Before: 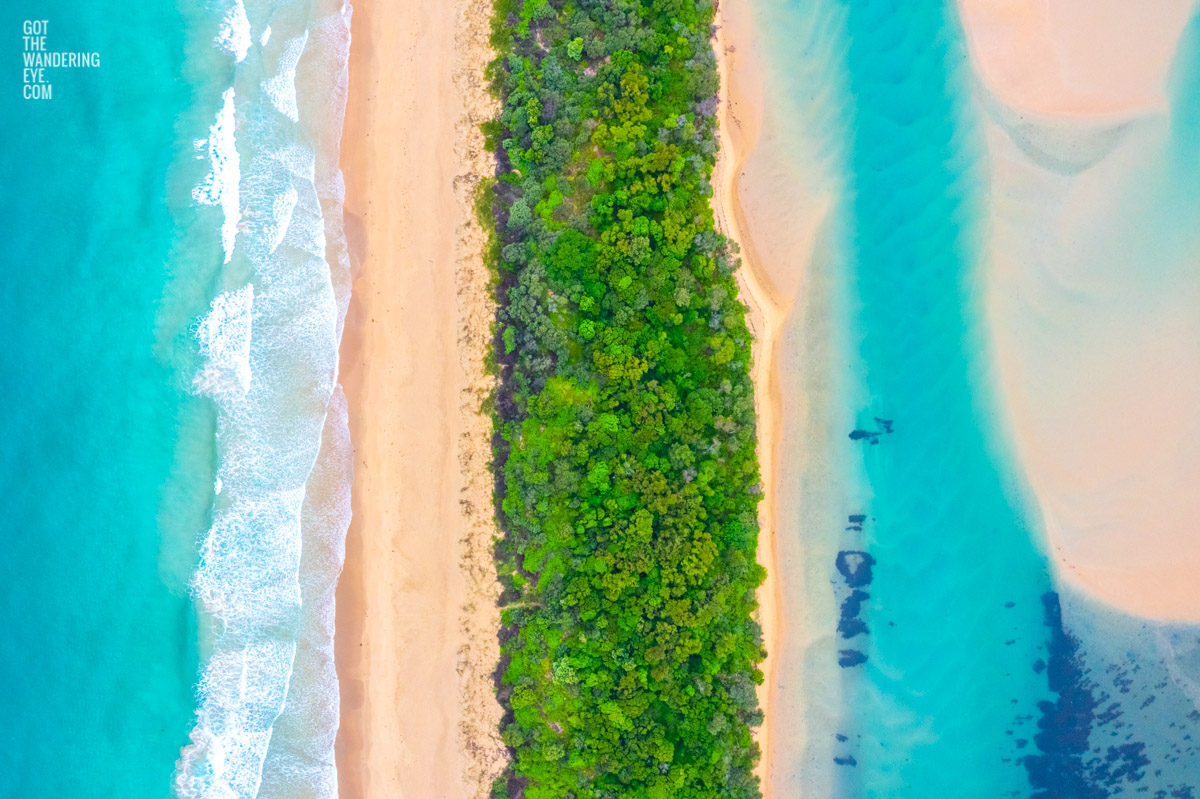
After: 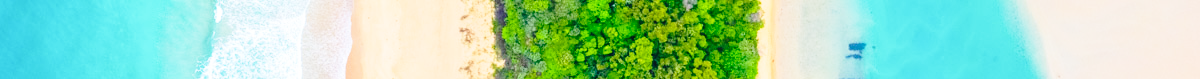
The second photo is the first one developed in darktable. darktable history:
crop and rotate: top 59.084%, bottom 30.916%
base curve: curves: ch0 [(0, 0) (0.028, 0.03) (0.121, 0.232) (0.46, 0.748) (0.859, 0.968) (1, 1)], preserve colors none
